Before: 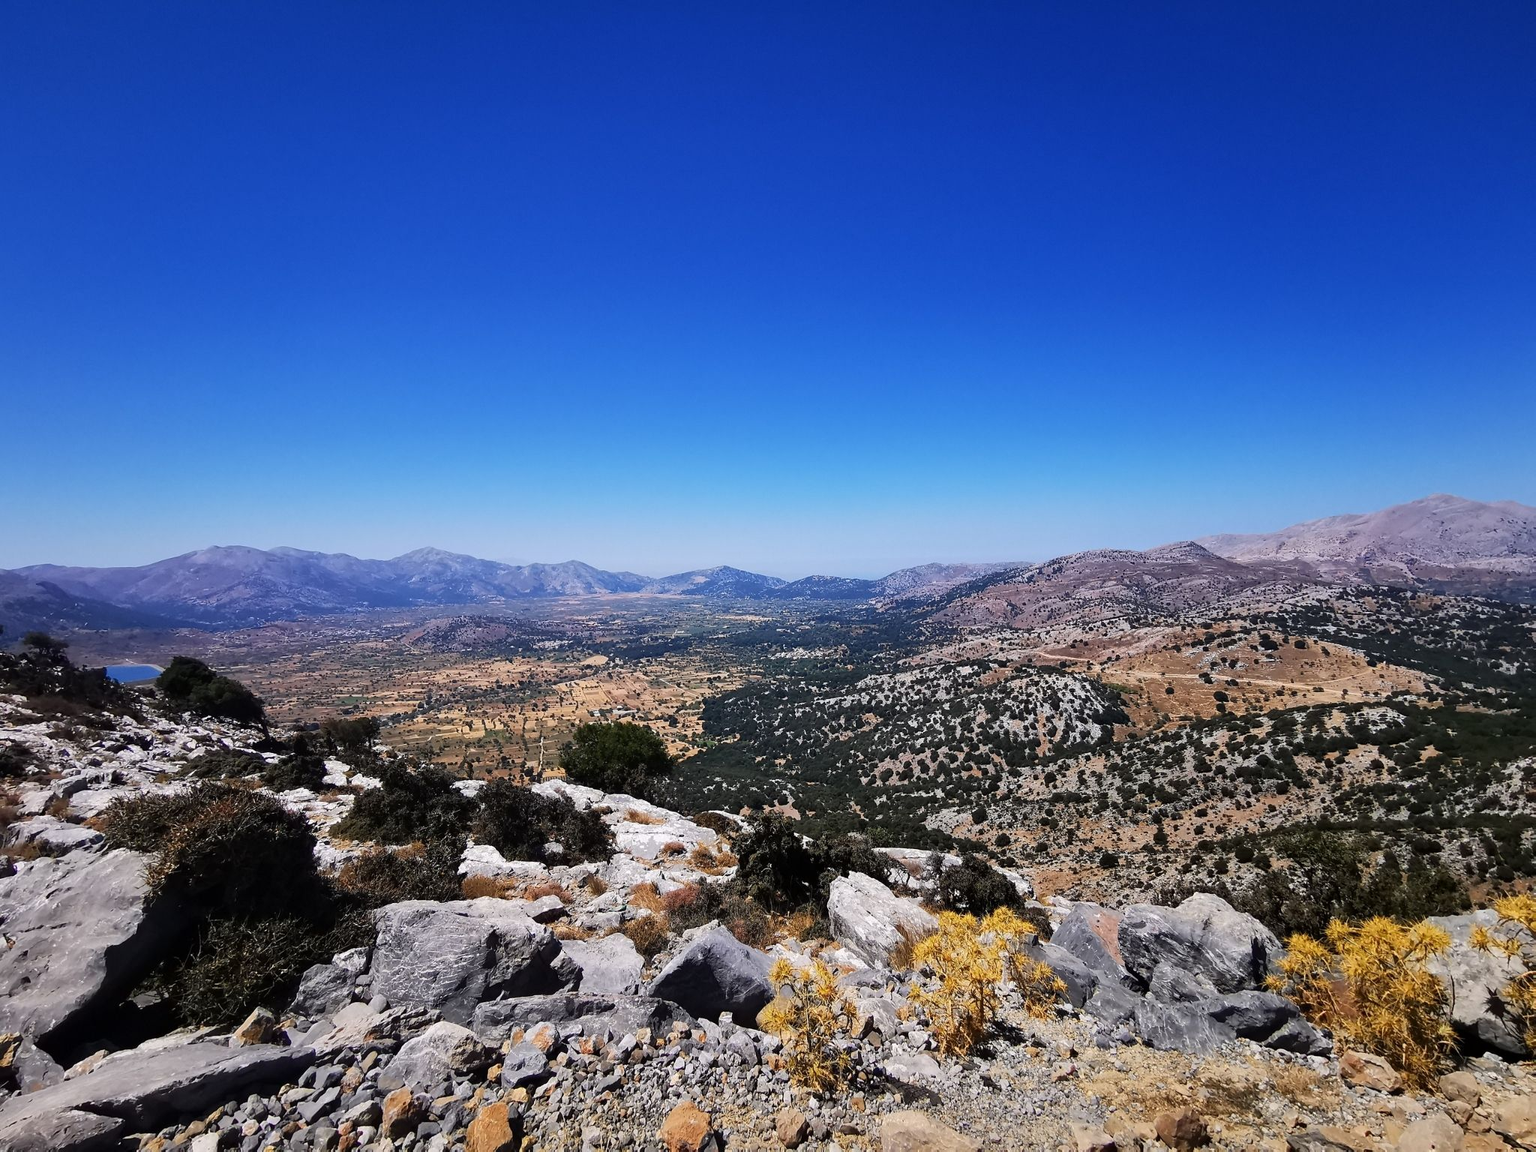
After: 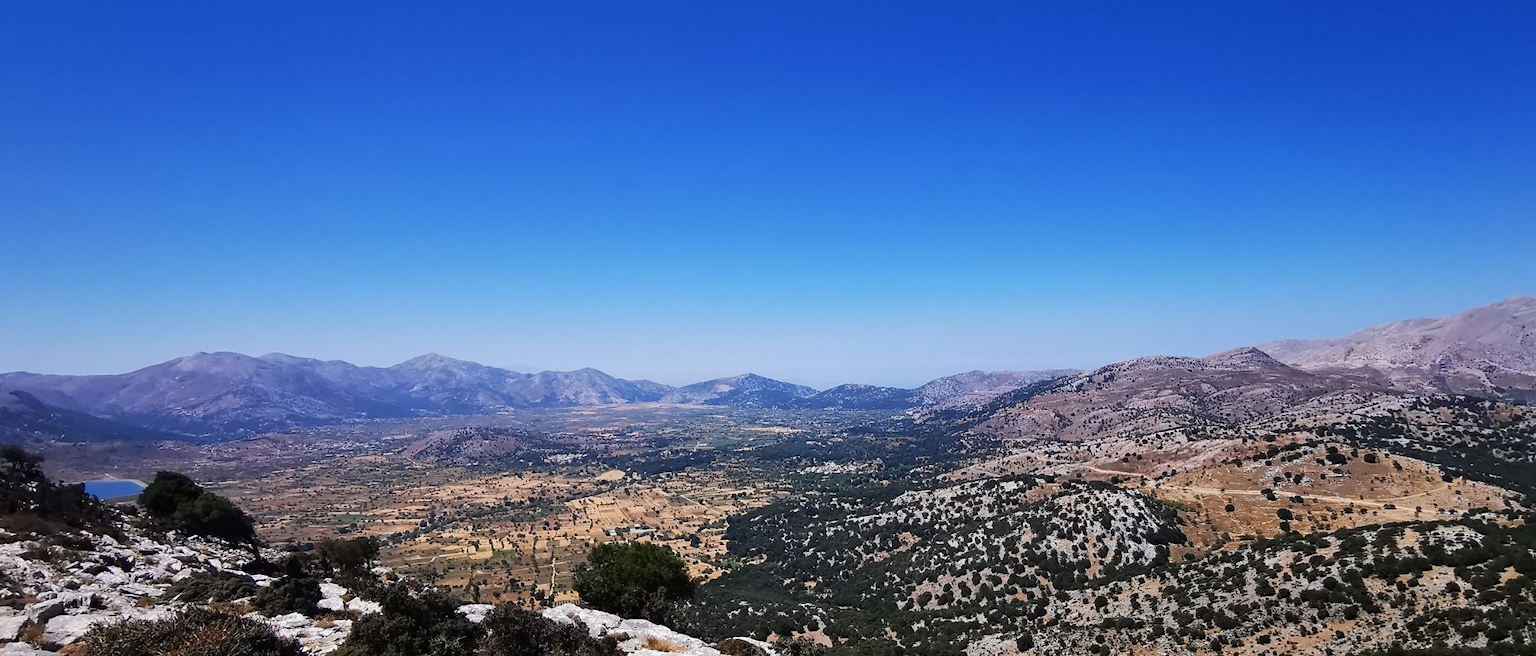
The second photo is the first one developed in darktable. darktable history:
crop: left 1.834%, top 19.044%, right 5.263%, bottom 27.997%
